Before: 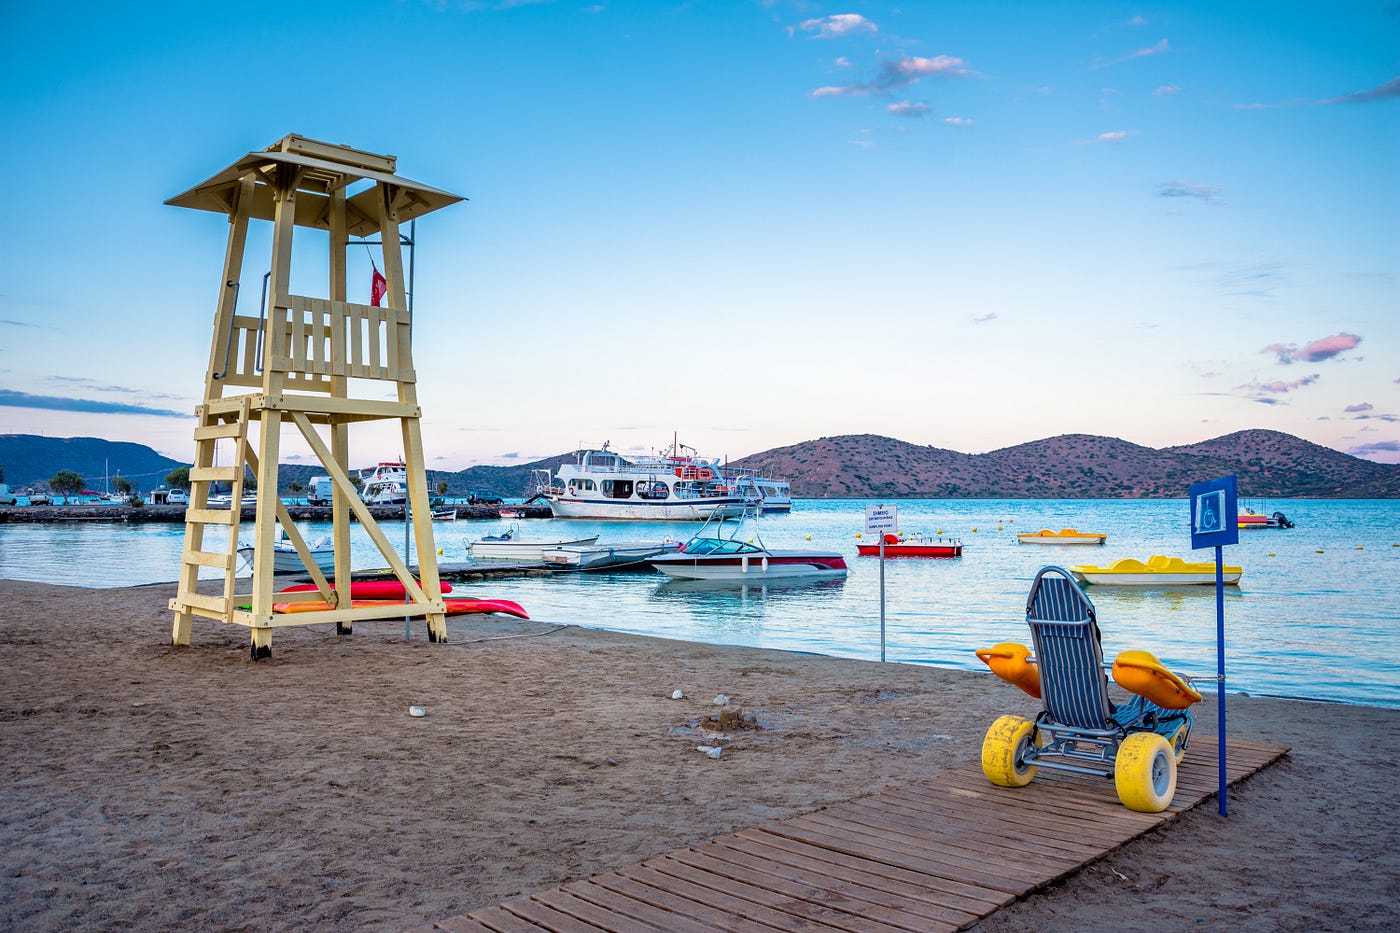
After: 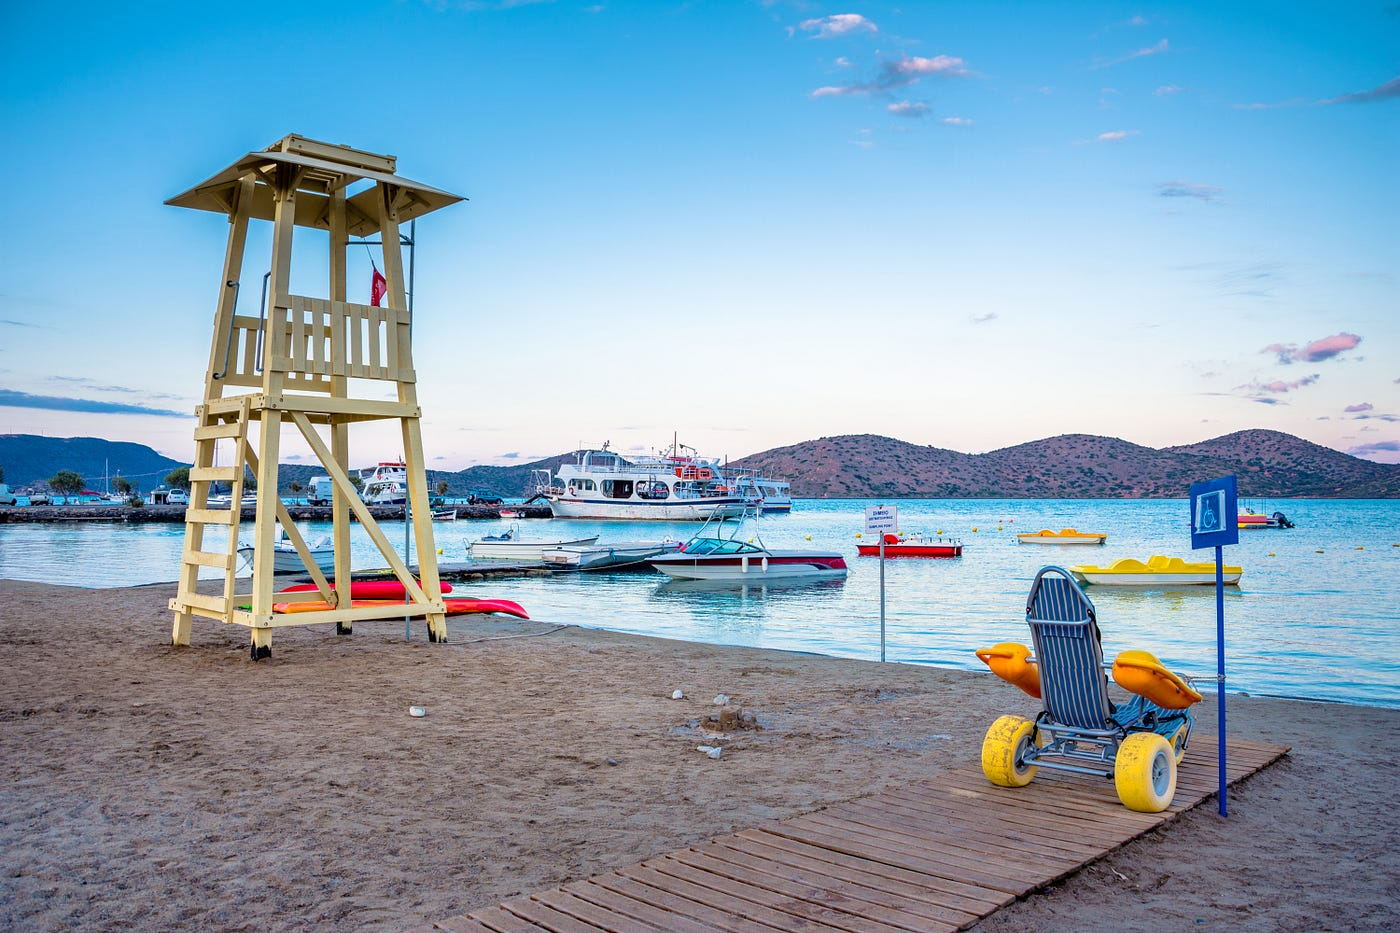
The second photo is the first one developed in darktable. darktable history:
tone equalizer: -7 EV 0.156 EV, -6 EV 0.633 EV, -5 EV 1.14 EV, -4 EV 1.36 EV, -3 EV 1.14 EV, -2 EV 0.6 EV, -1 EV 0.158 EV, smoothing diameter 24.95%, edges refinement/feathering 6.19, preserve details guided filter
